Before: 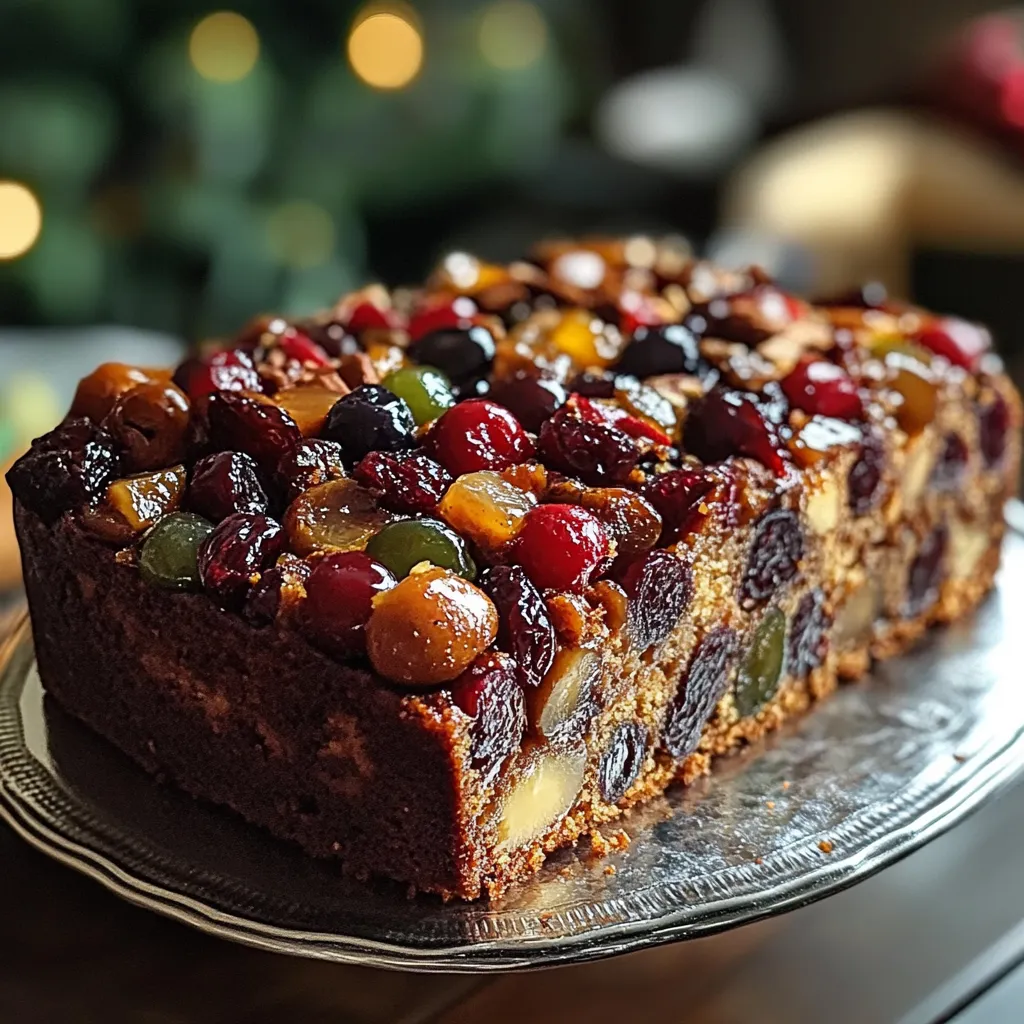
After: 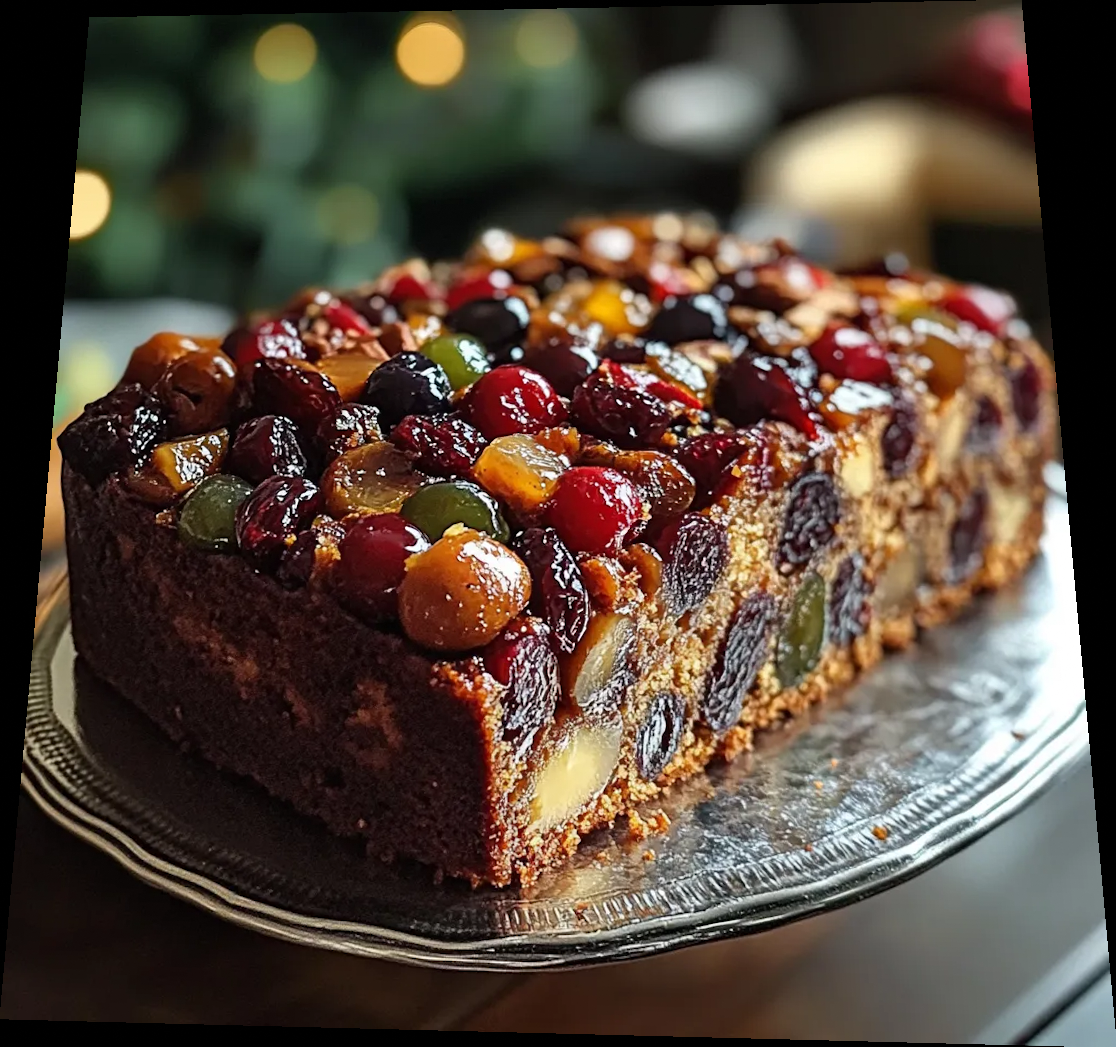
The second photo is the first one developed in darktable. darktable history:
rotate and perspective: rotation 0.128°, lens shift (vertical) -0.181, lens shift (horizontal) -0.044, shear 0.001, automatic cropping off
grain: coarseness 0.81 ISO, strength 1.34%, mid-tones bias 0%
